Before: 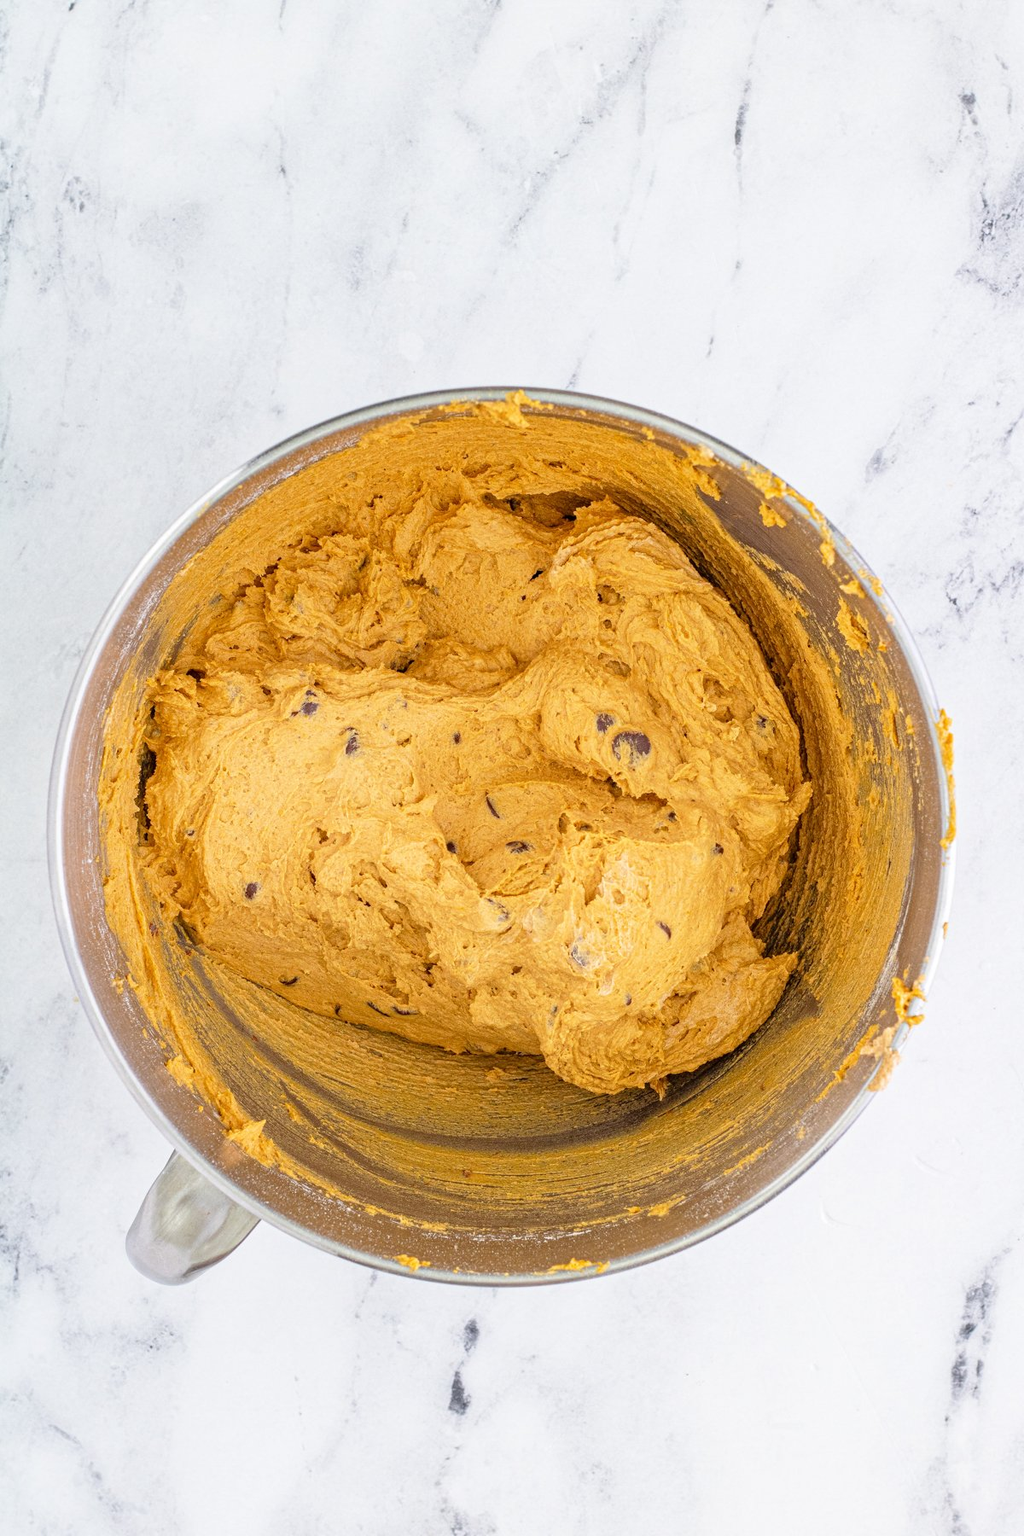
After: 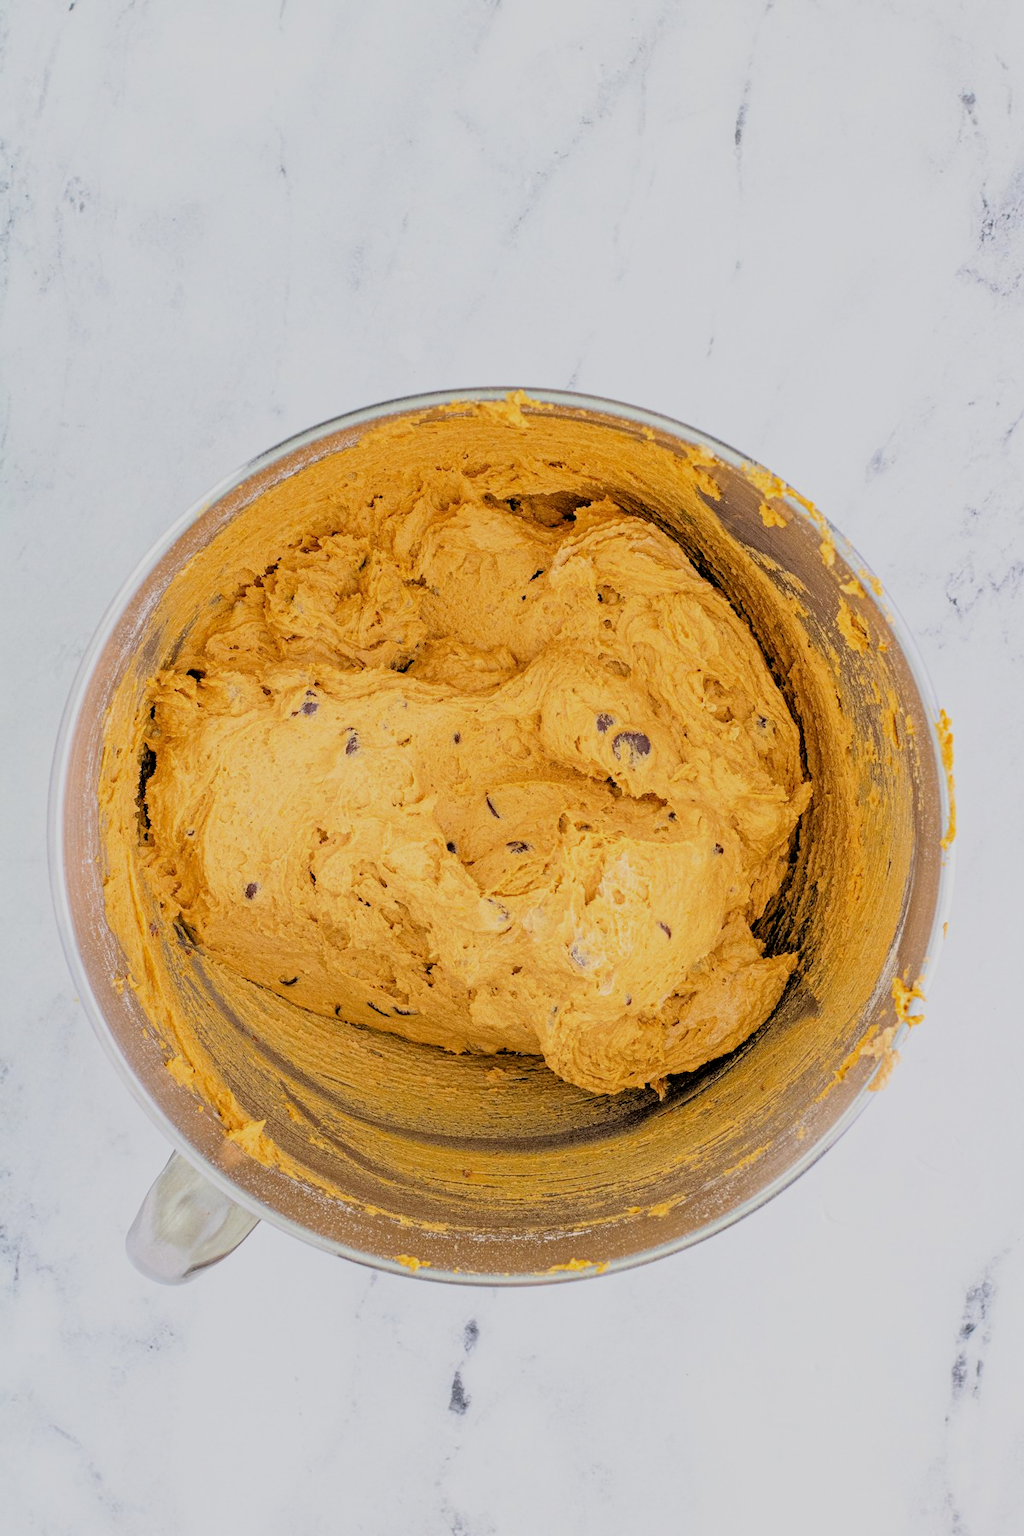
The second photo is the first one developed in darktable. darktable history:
filmic rgb: black relative exposure -4.25 EV, white relative exposure 5.14 EV, threshold 5.97 EV, hardness 2.08, contrast 1.169, color science v6 (2022), enable highlight reconstruction true
